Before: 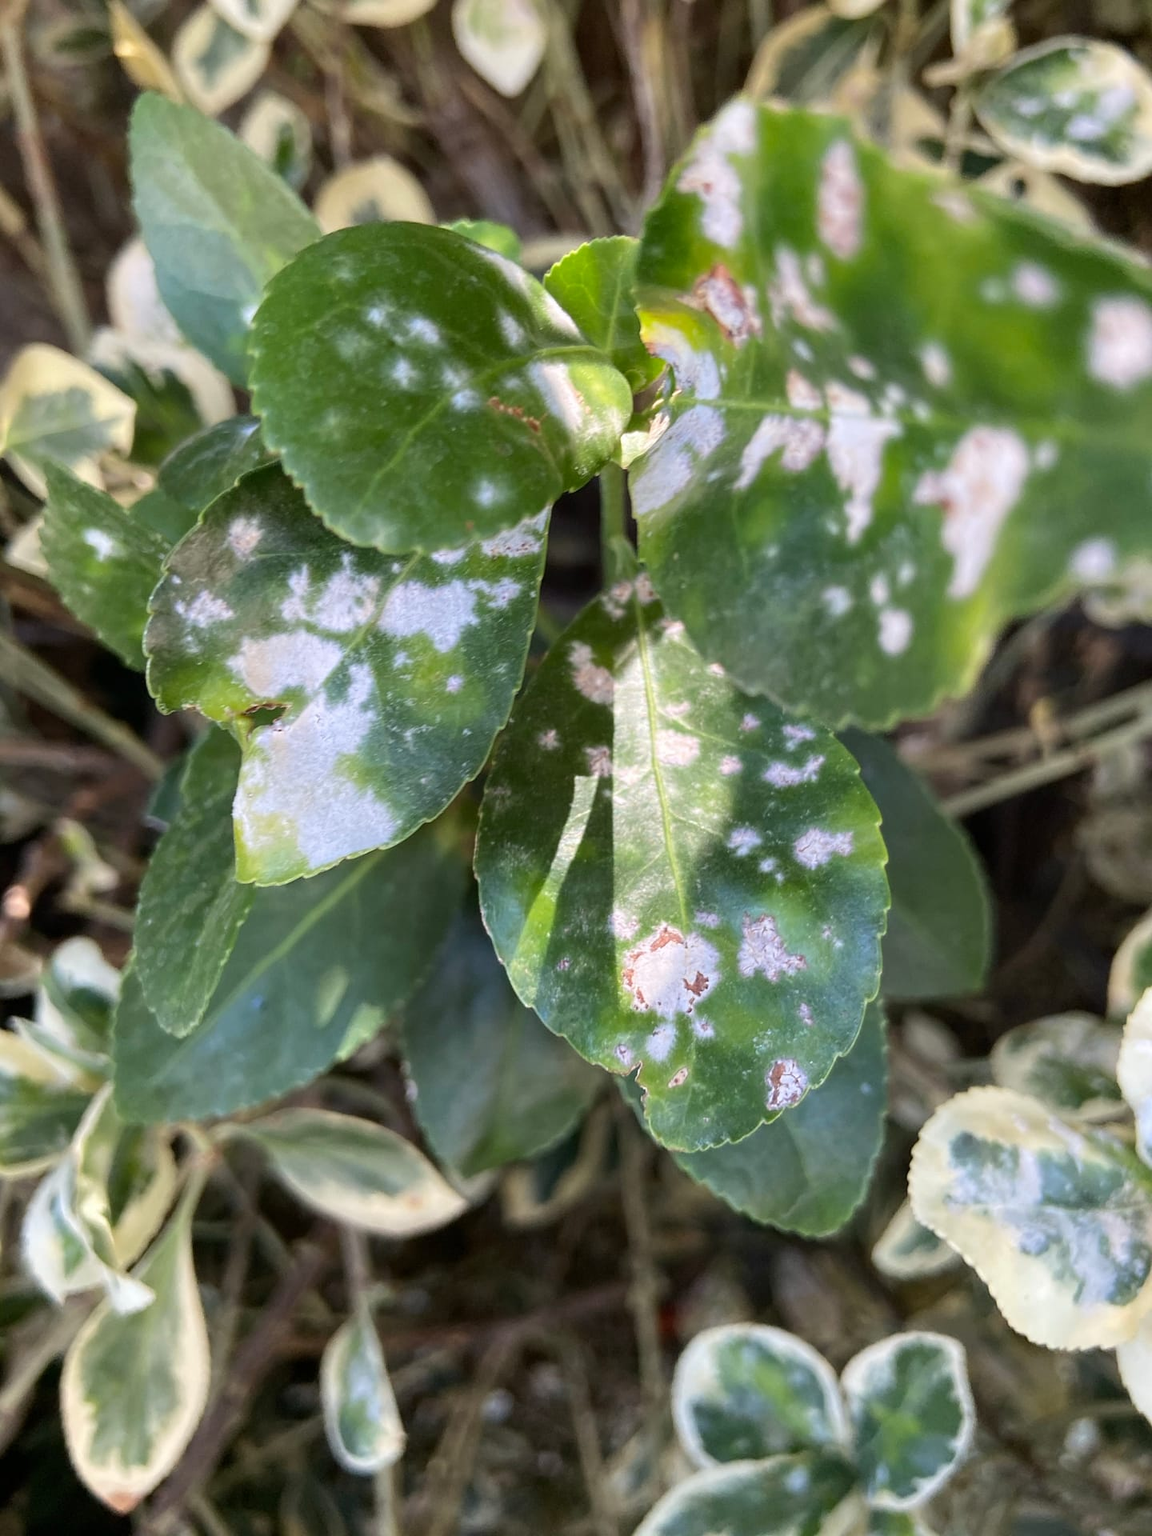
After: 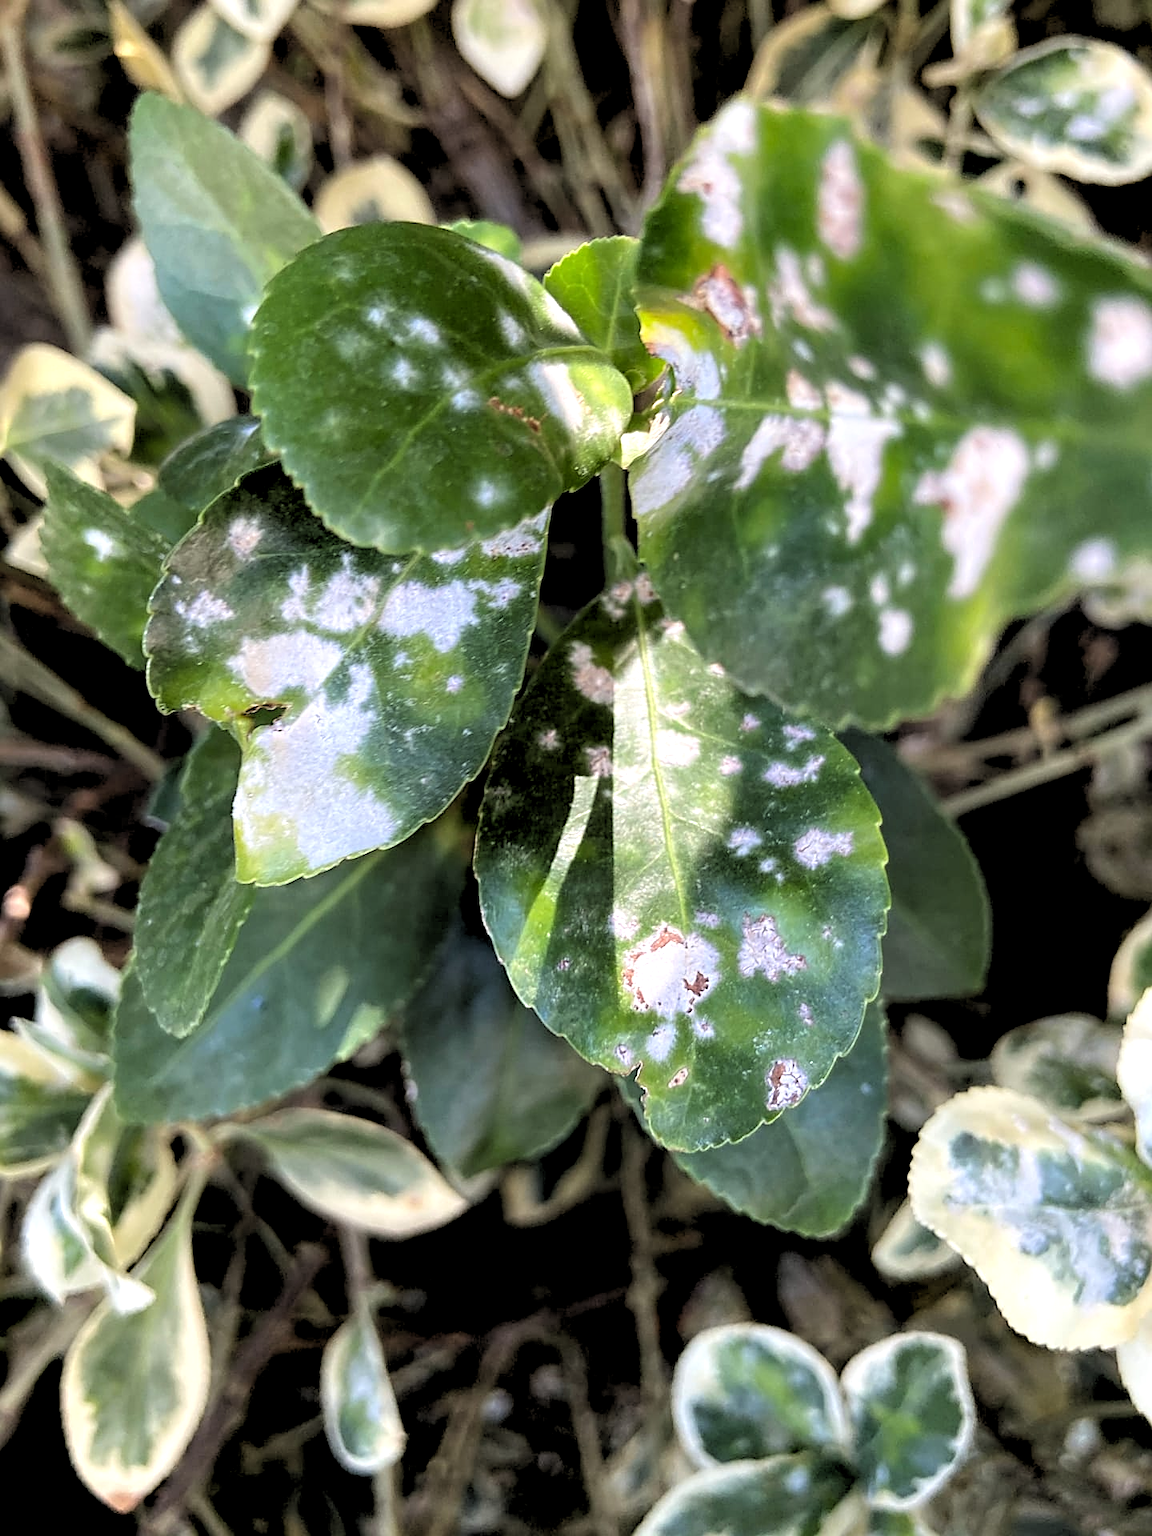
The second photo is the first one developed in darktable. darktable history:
sharpen: on, module defaults
exposure: exposure 0.197 EV, compensate highlight preservation false
rgb levels: levels [[0.034, 0.472, 0.904], [0, 0.5, 1], [0, 0.5, 1]]
